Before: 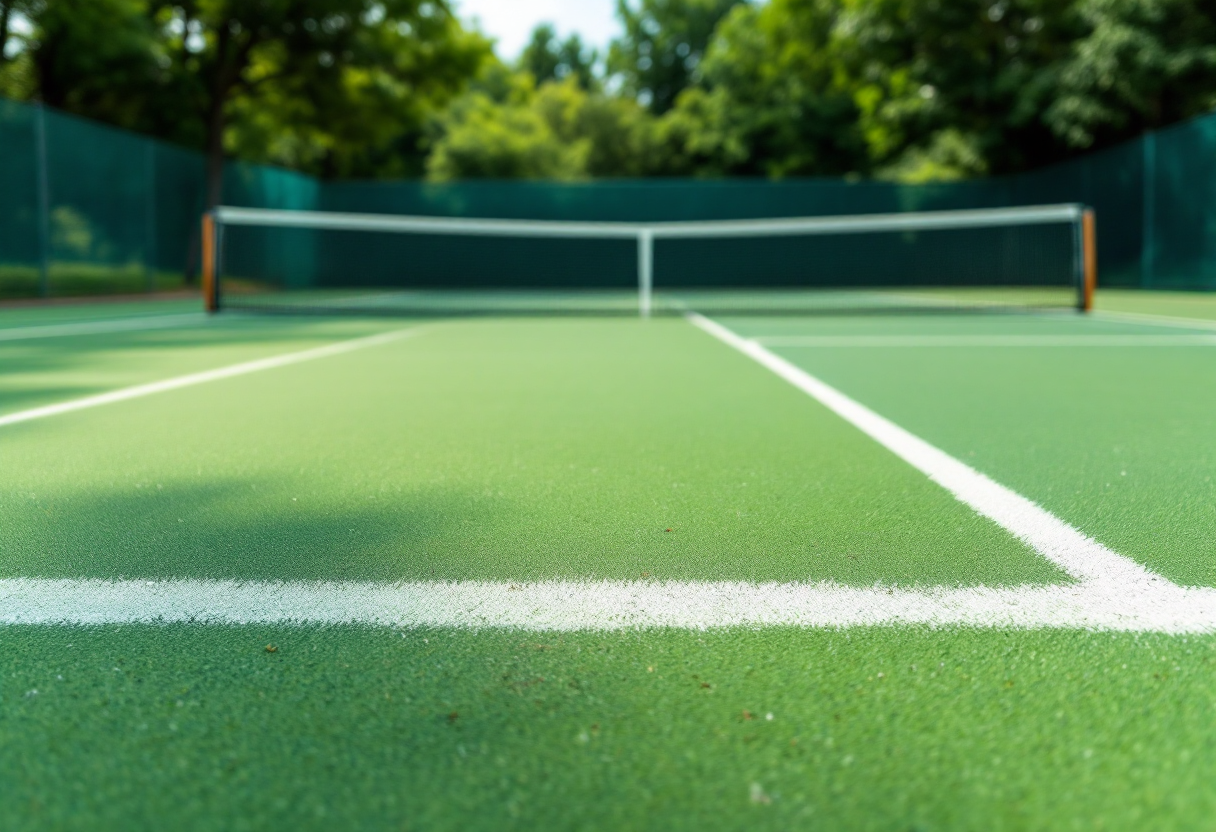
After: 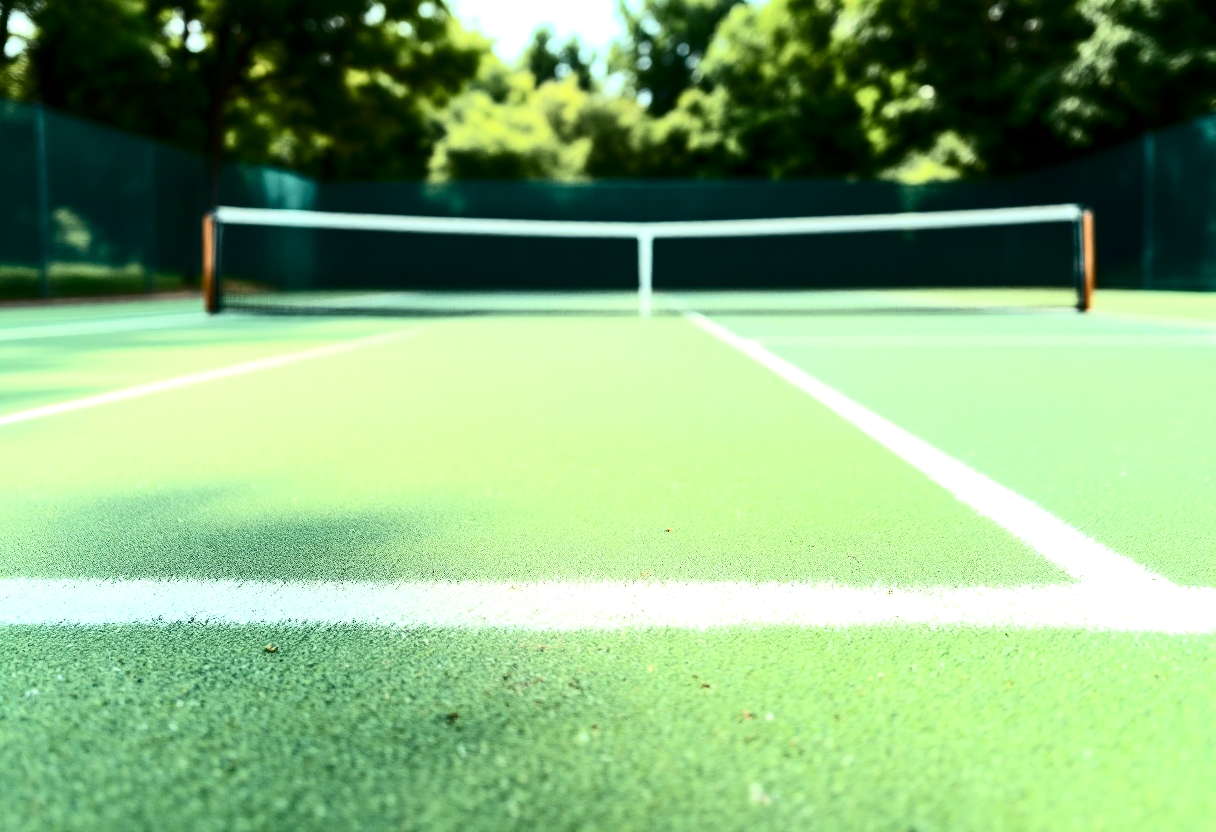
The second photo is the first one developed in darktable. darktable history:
exposure: exposure 0.74 EV, compensate highlight preservation false
contrast brightness saturation: contrast 0.5, saturation -0.1
